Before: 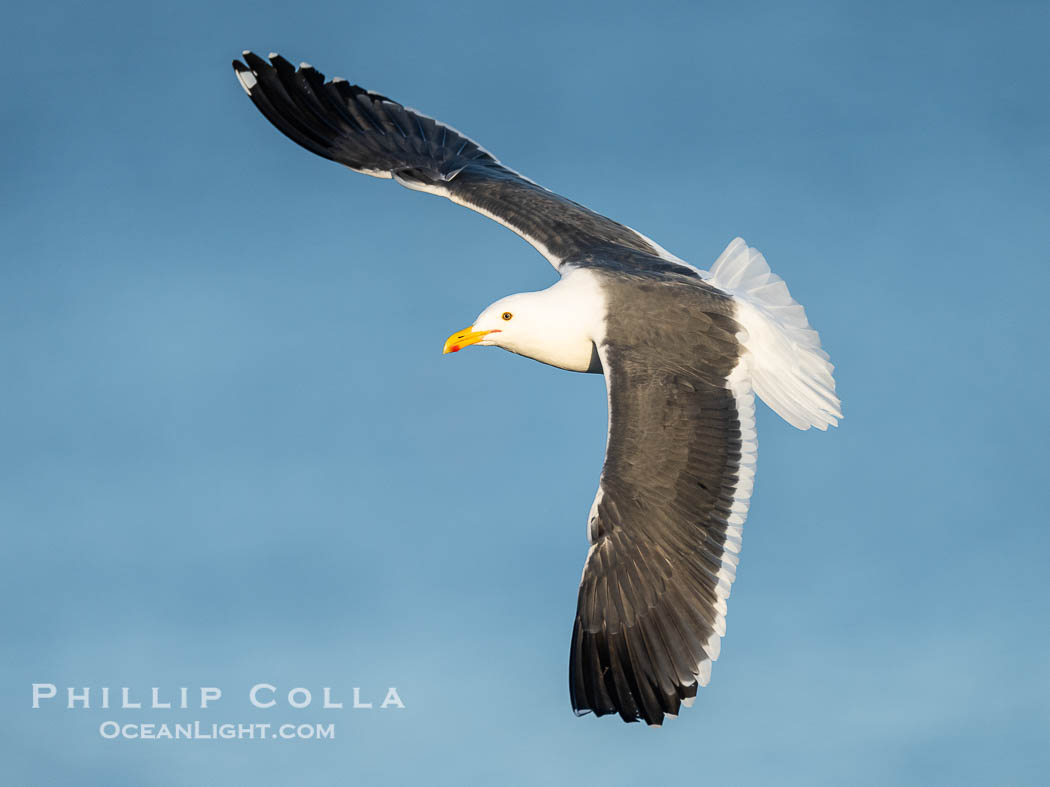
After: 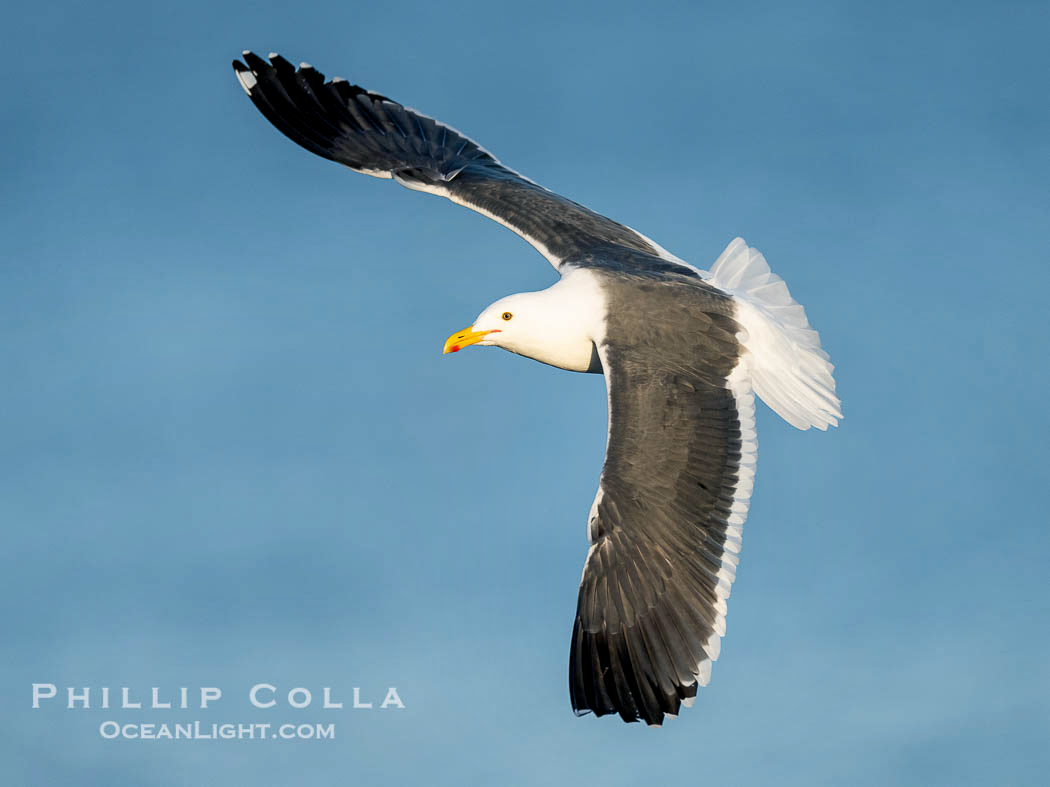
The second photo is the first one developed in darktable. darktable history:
color balance rgb: shadows lift › chroma 2.062%, shadows lift › hue 217.73°, global offset › luminance -0.476%, perceptual saturation grading › global saturation 0.148%
shadows and highlights: soften with gaussian
